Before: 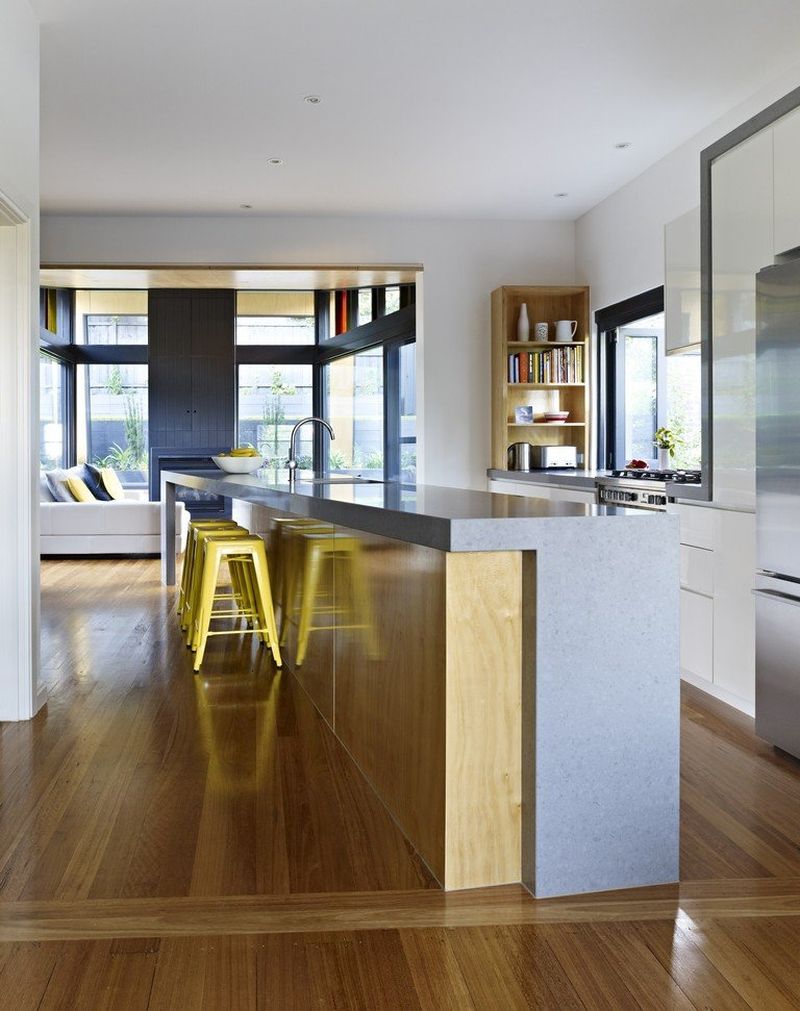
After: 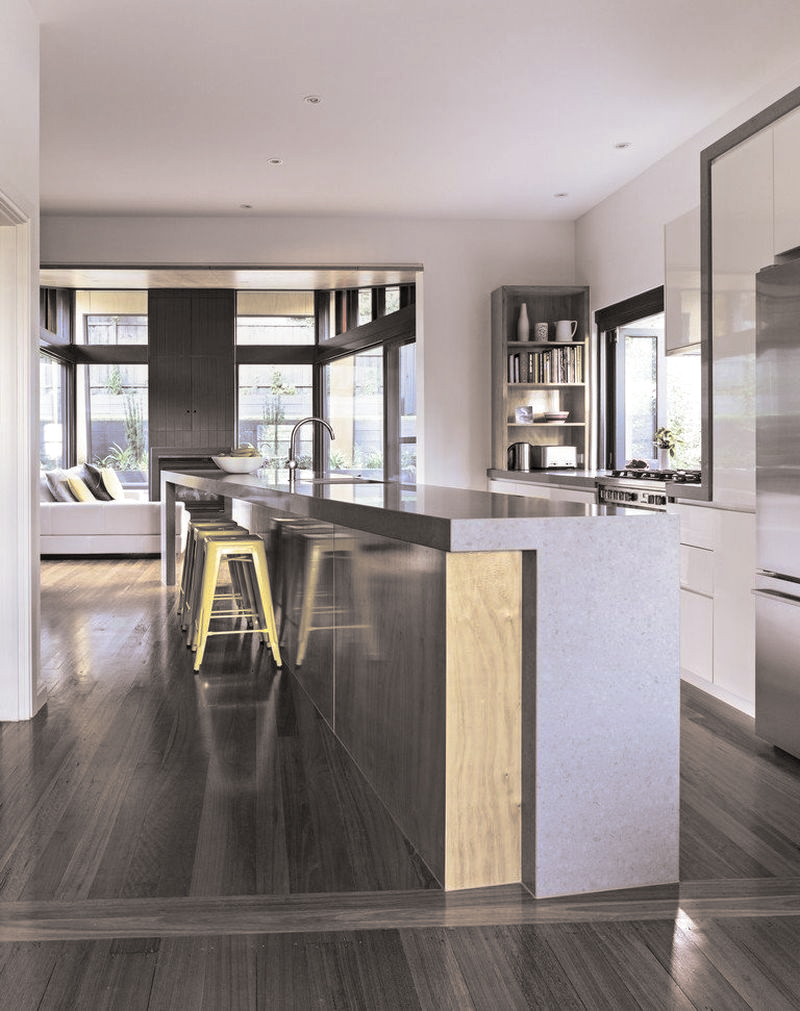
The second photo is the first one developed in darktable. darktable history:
split-toning: shadows › hue 26°, shadows › saturation 0.09, highlights › hue 40°, highlights › saturation 0.18, balance -63, compress 0%
local contrast: on, module defaults
rgb levels: mode RGB, independent channels, levels [[0, 0.474, 1], [0, 0.5, 1], [0, 0.5, 1]]
